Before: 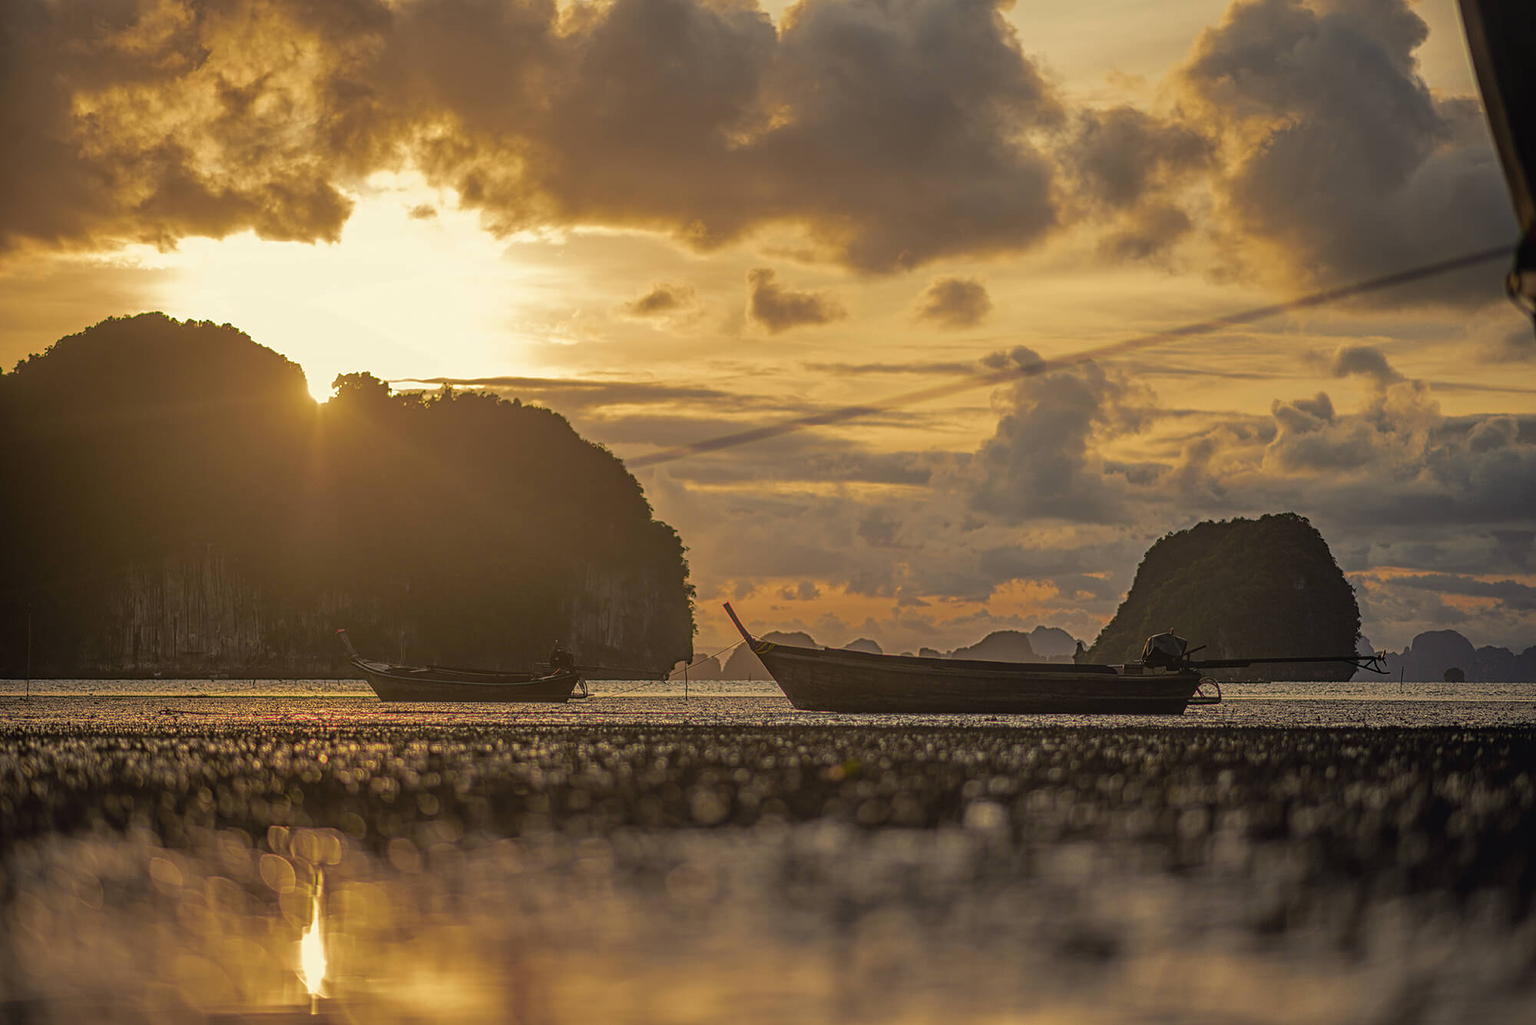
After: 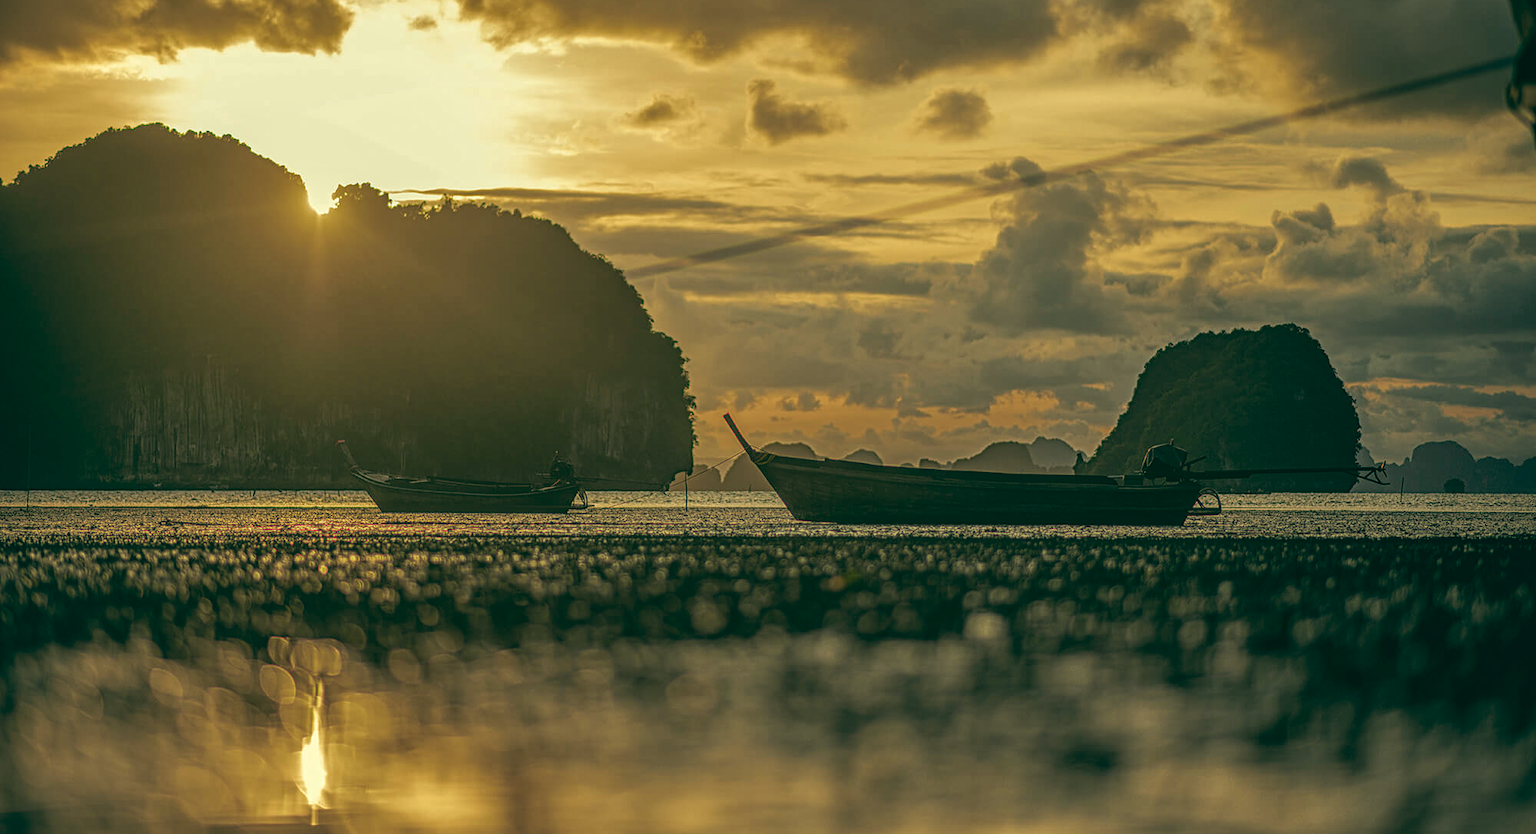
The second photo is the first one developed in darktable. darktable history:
color balance: lift [1.005, 0.99, 1.007, 1.01], gamma [1, 1.034, 1.032, 0.966], gain [0.873, 1.055, 1.067, 0.933]
crop and rotate: top 18.507%
local contrast: detail 130%
